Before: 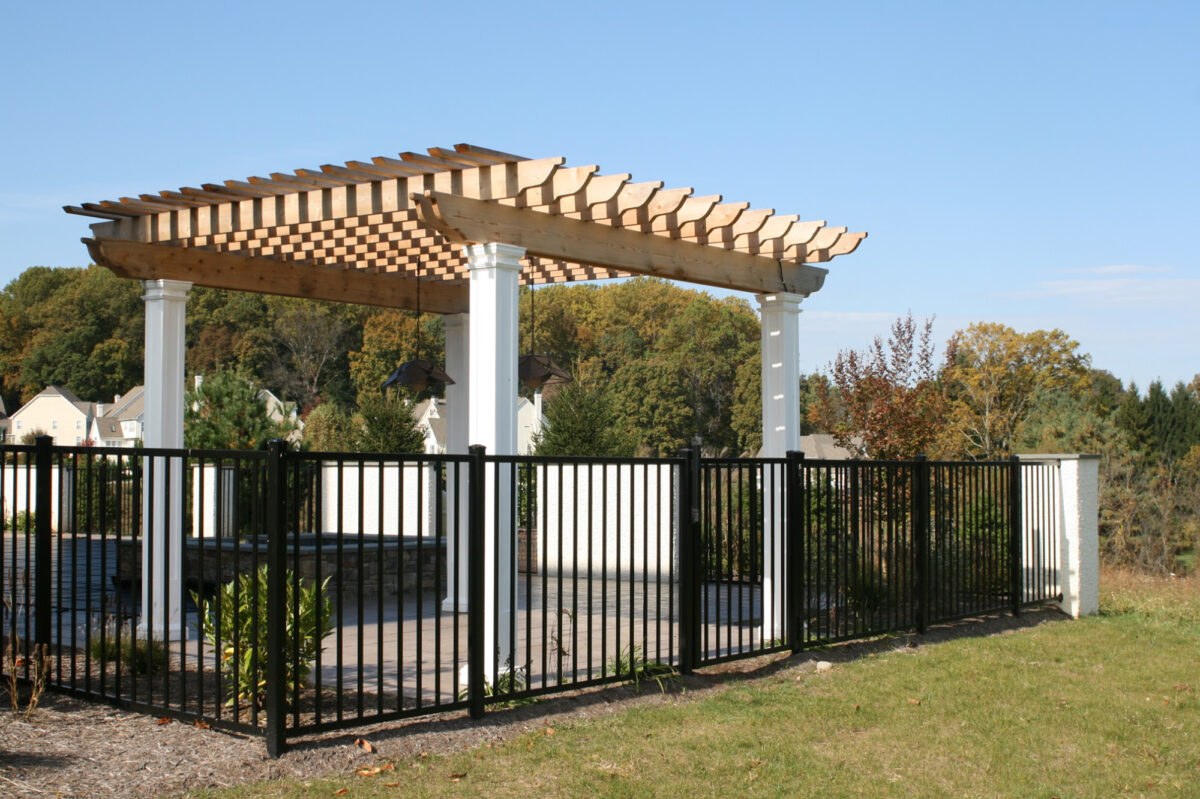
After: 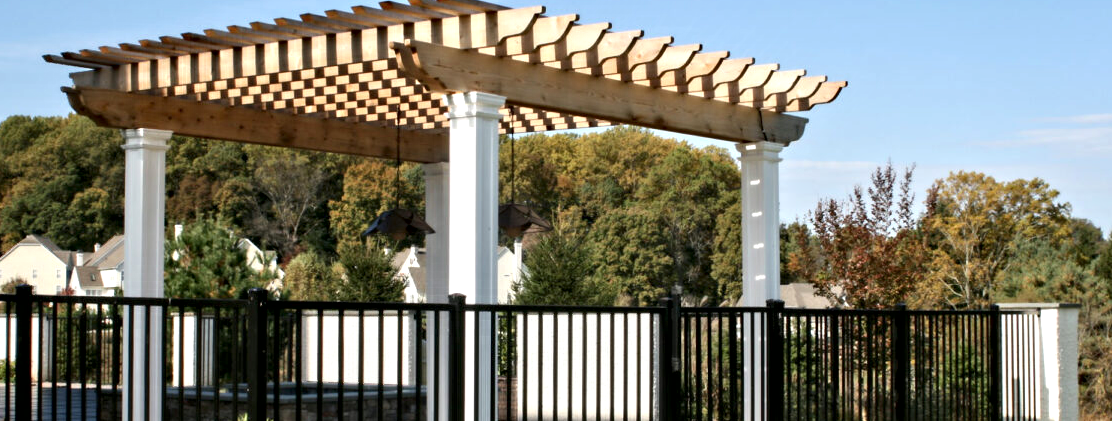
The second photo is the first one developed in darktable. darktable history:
contrast equalizer: y [[0.511, 0.558, 0.631, 0.632, 0.559, 0.512], [0.5 ×6], [0.507, 0.559, 0.627, 0.644, 0.647, 0.647], [0 ×6], [0 ×6]]
contrast brightness saturation: contrast 0.039, saturation 0.067
crop: left 1.744%, top 18.963%, right 5.507%, bottom 28.324%
